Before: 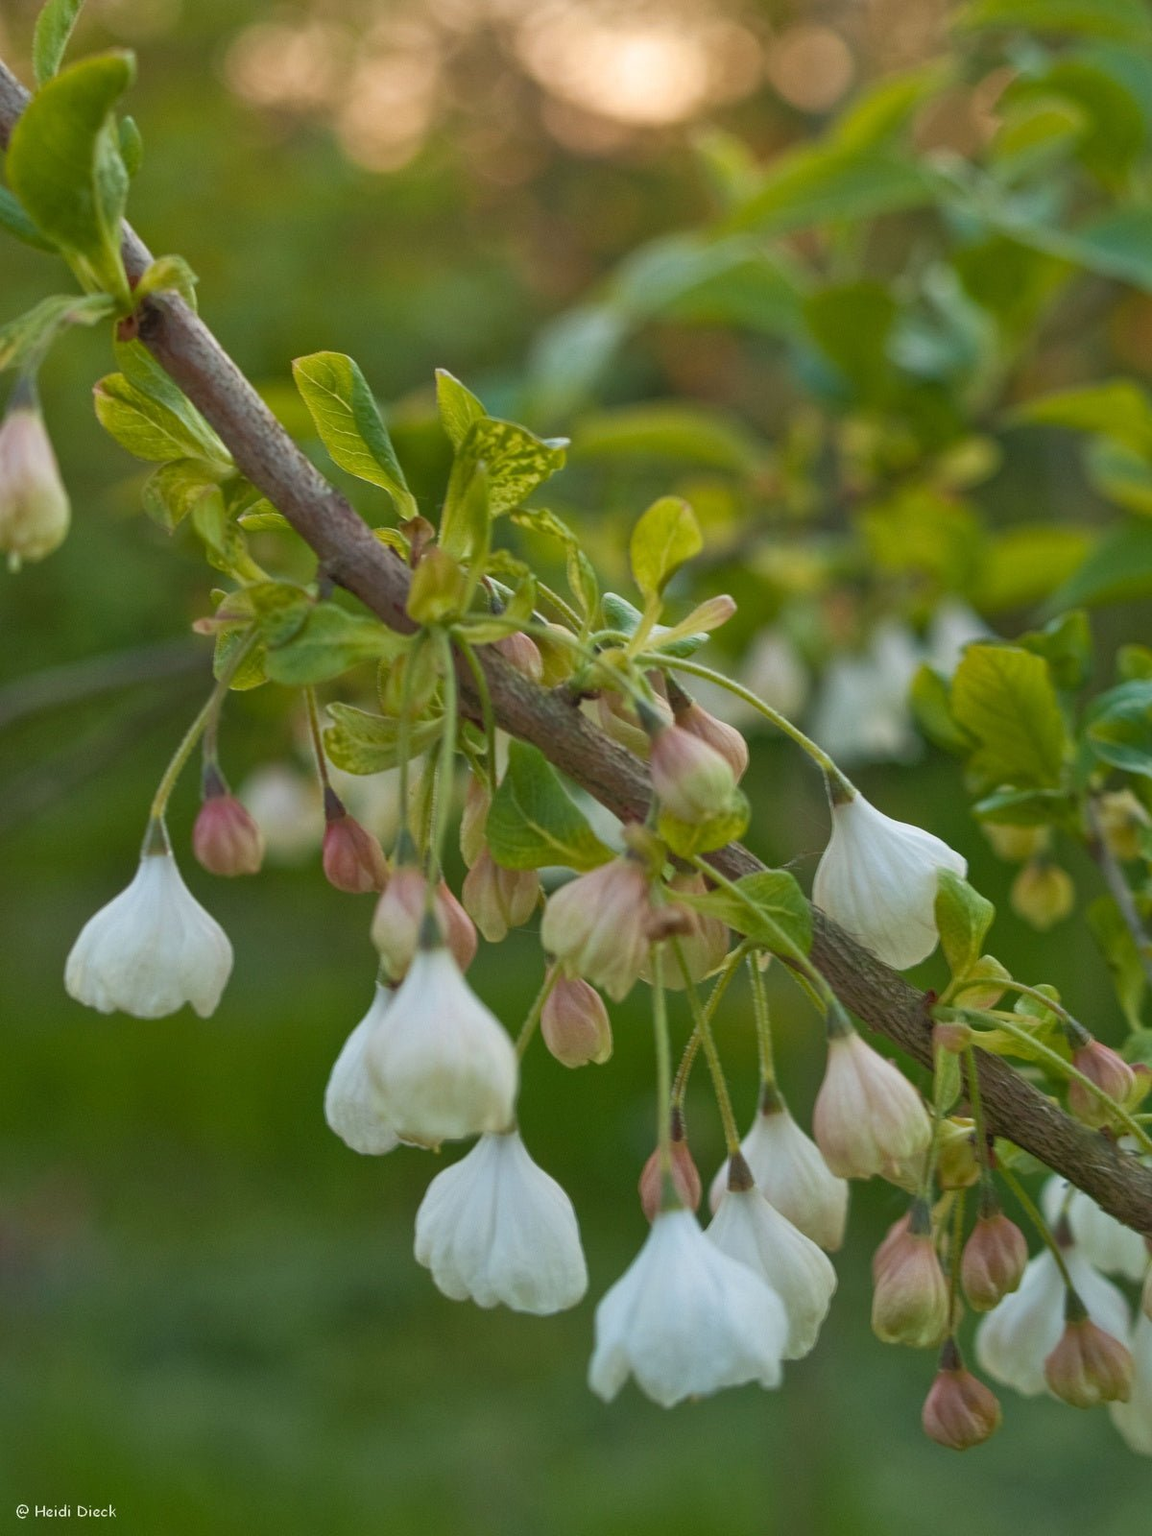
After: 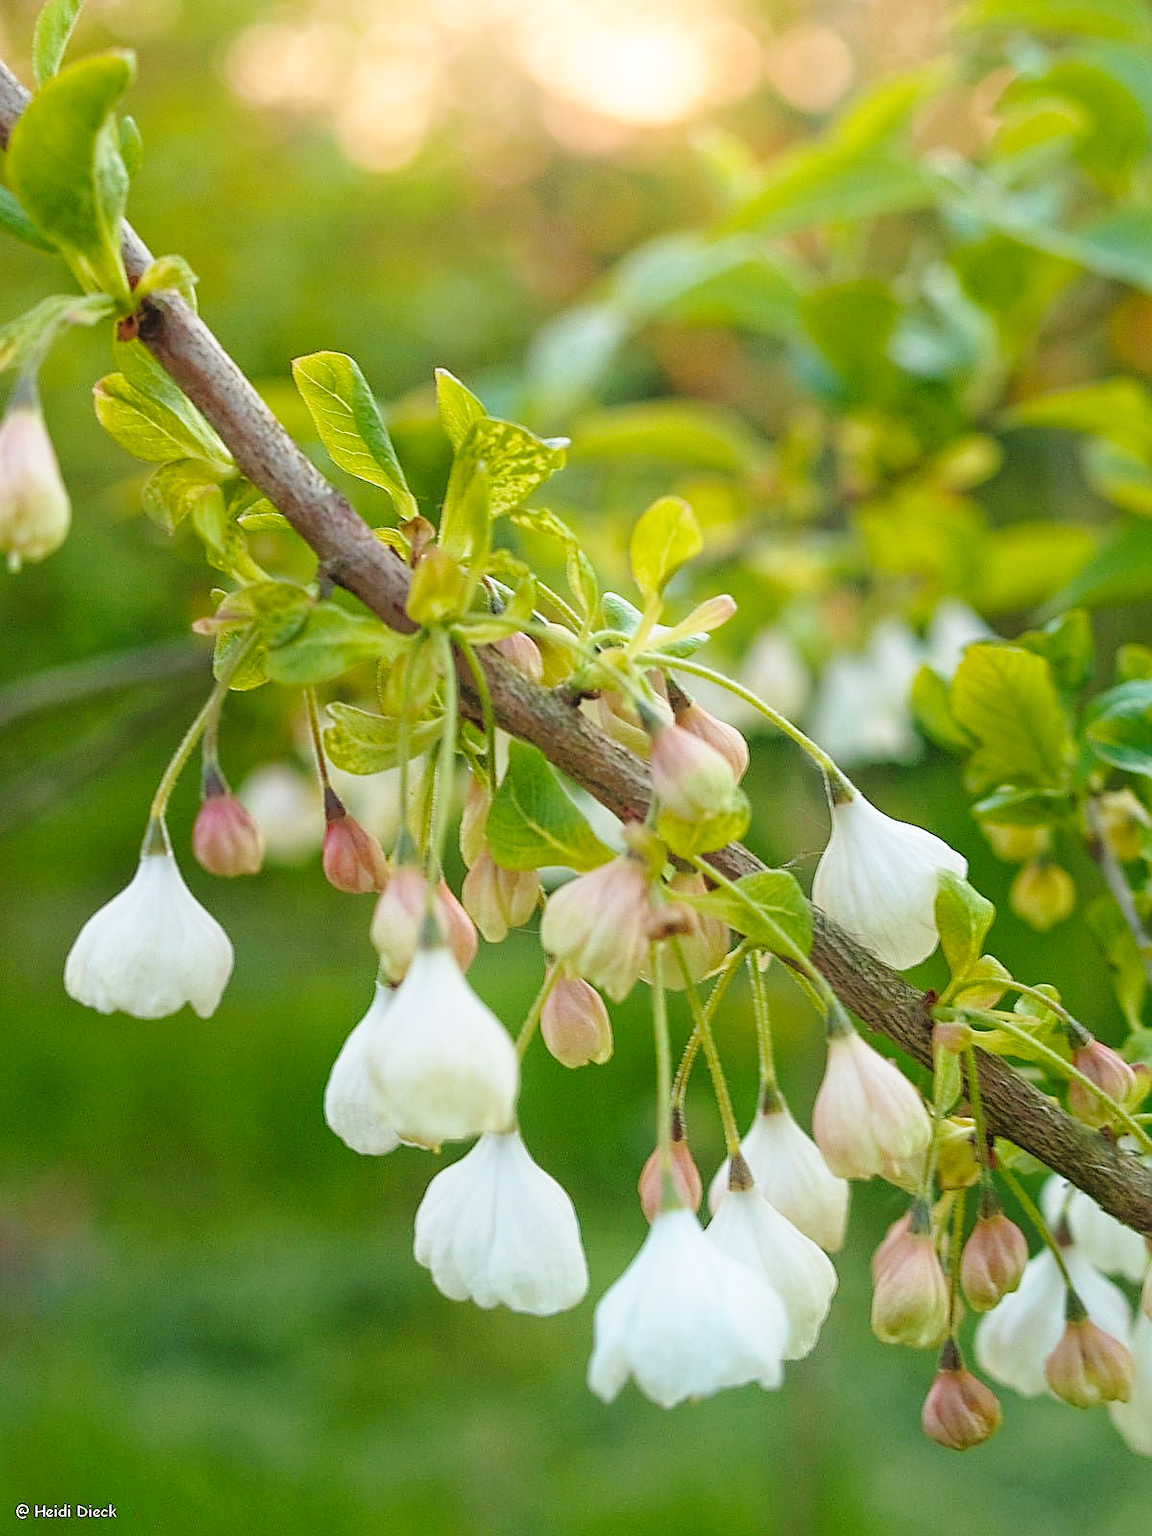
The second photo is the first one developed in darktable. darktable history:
shadows and highlights: shadows -20.78, highlights 98.71, soften with gaussian
base curve: curves: ch0 [(0, 0) (0.028, 0.03) (0.121, 0.232) (0.46, 0.748) (0.859, 0.968) (1, 1)], preserve colors none
sharpen: radius 1.354, amount 1.239, threshold 0.615
